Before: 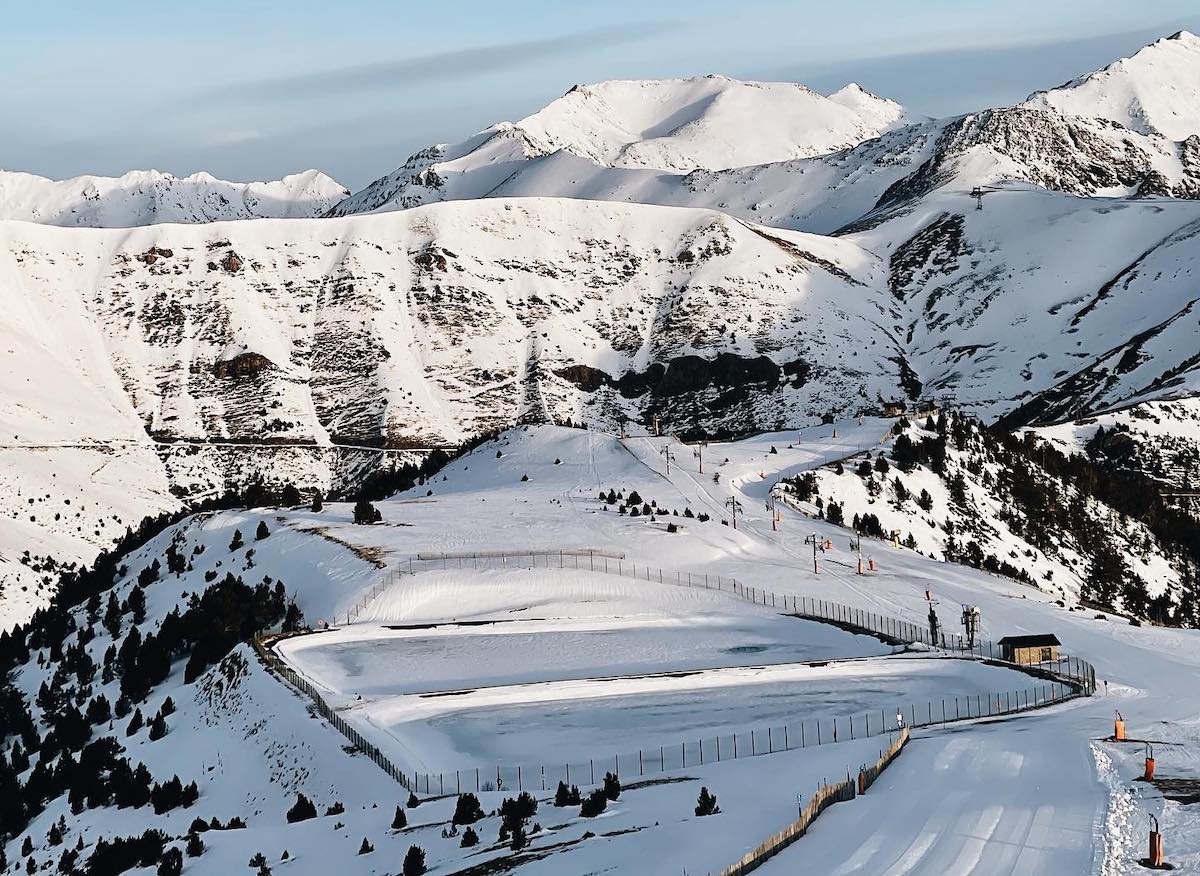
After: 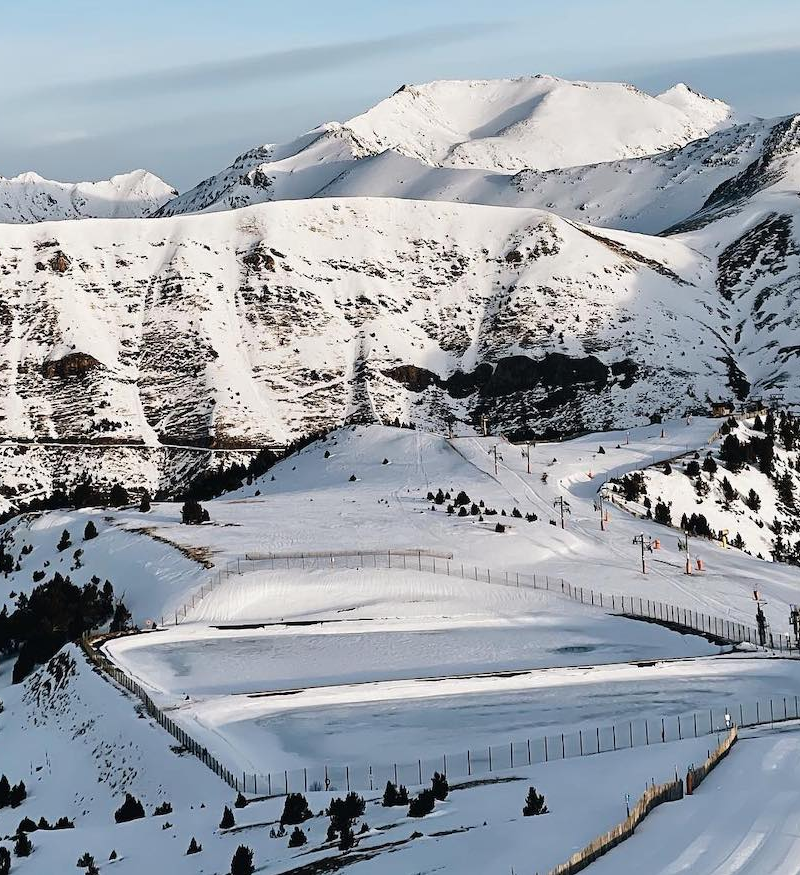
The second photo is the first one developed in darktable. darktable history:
crop and rotate: left 14.354%, right 18.974%
